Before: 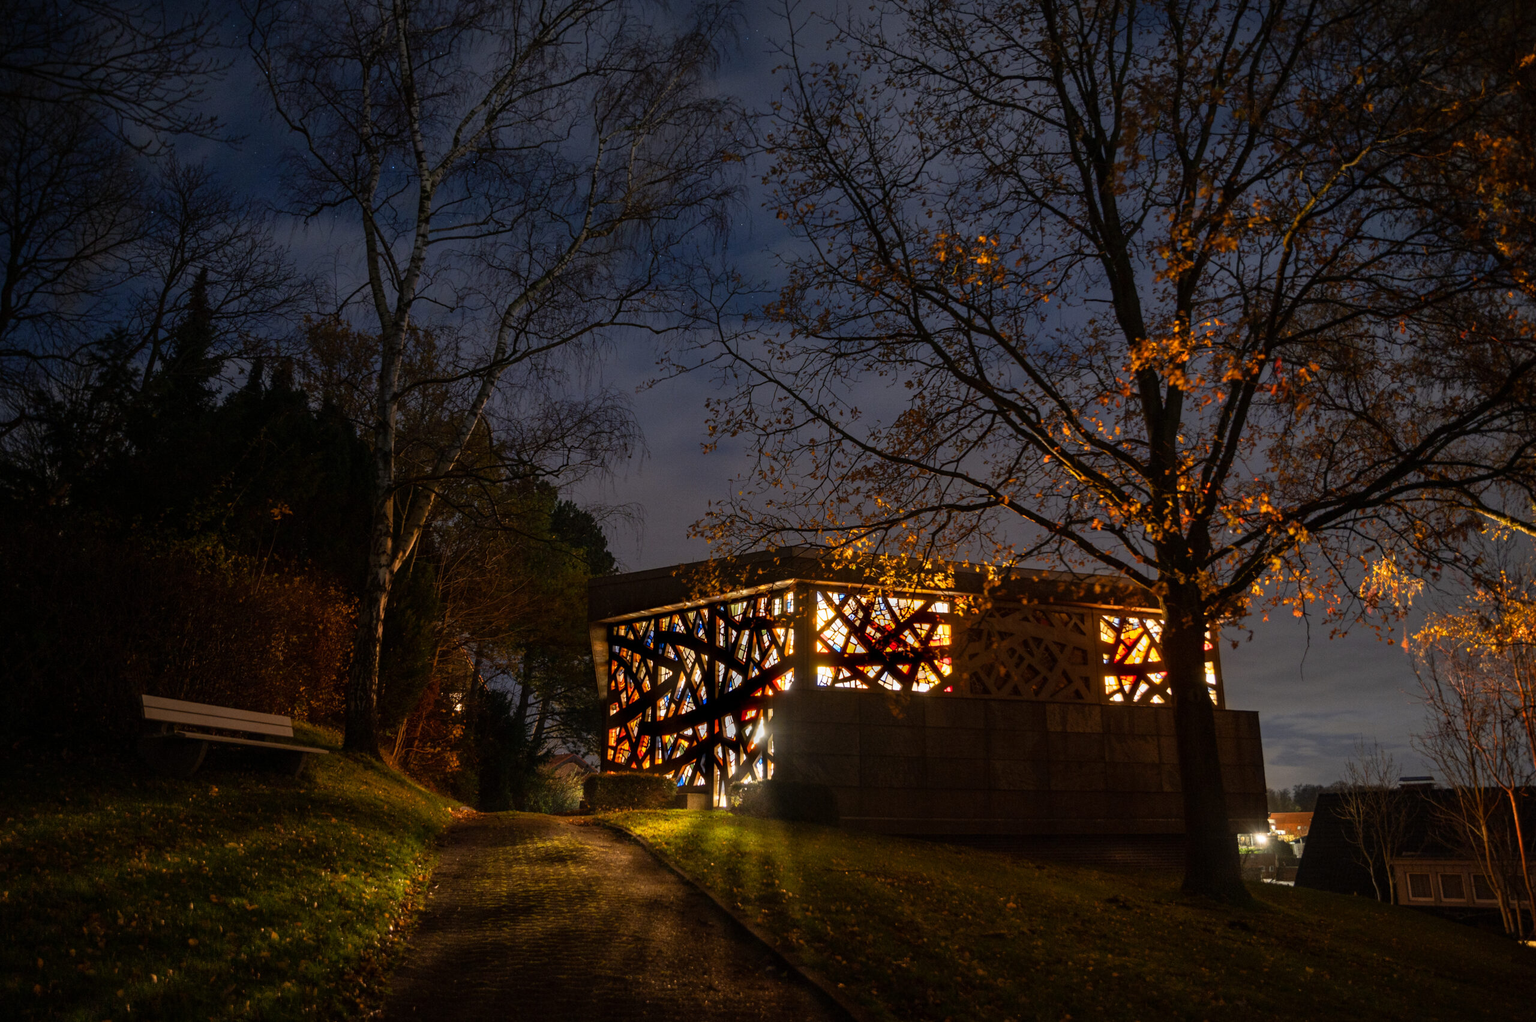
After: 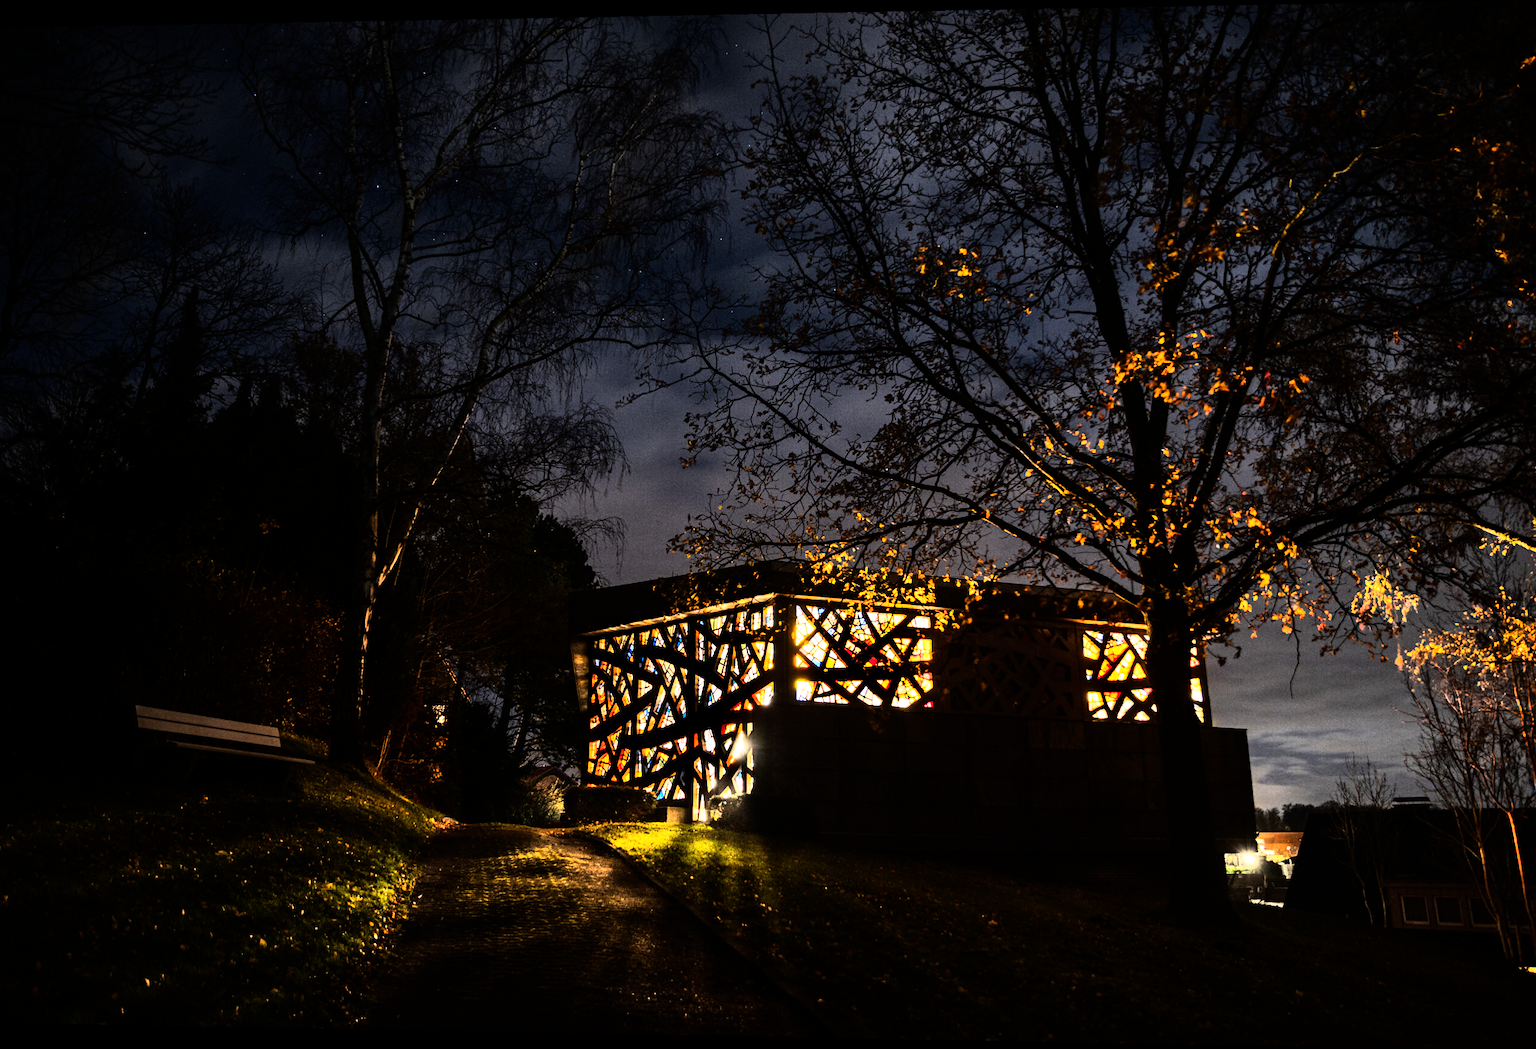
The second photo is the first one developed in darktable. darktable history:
white balance: emerald 1
tone equalizer: -8 EV -0.75 EV, -7 EV -0.7 EV, -6 EV -0.6 EV, -5 EV -0.4 EV, -3 EV 0.4 EV, -2 EV 0.6 EV, -1 EV 0.7 EV, +0 EV 0.75 EV, edges refinement/feathering 500, mask exposure compensation -1.57 EV, preserve details no
rotate and perspective: lens shift (horizontal) -0.055, automatic cropping off
rgb curve: curves: ch0 [(0, 0) (0.21, 0.15) (0.24, 0.21) (0.5, 0.75) (0.75, 0.96) (0.89, 0.99) (1, 1)]; ch1 [(0, 0.02) (0.21, 0.13) (0.25, 0.2) (0.5, 0.67) (0.75, 0.9) (0.89, 0.97) (1, 1)]; ch2 [(0, 0.02) (0.21, 0.13) (0.25, 0.2) (0.5, 0.67) (0.75, 0.9) (0.89, 0.97) (1, 1)], compensate middle gray true
